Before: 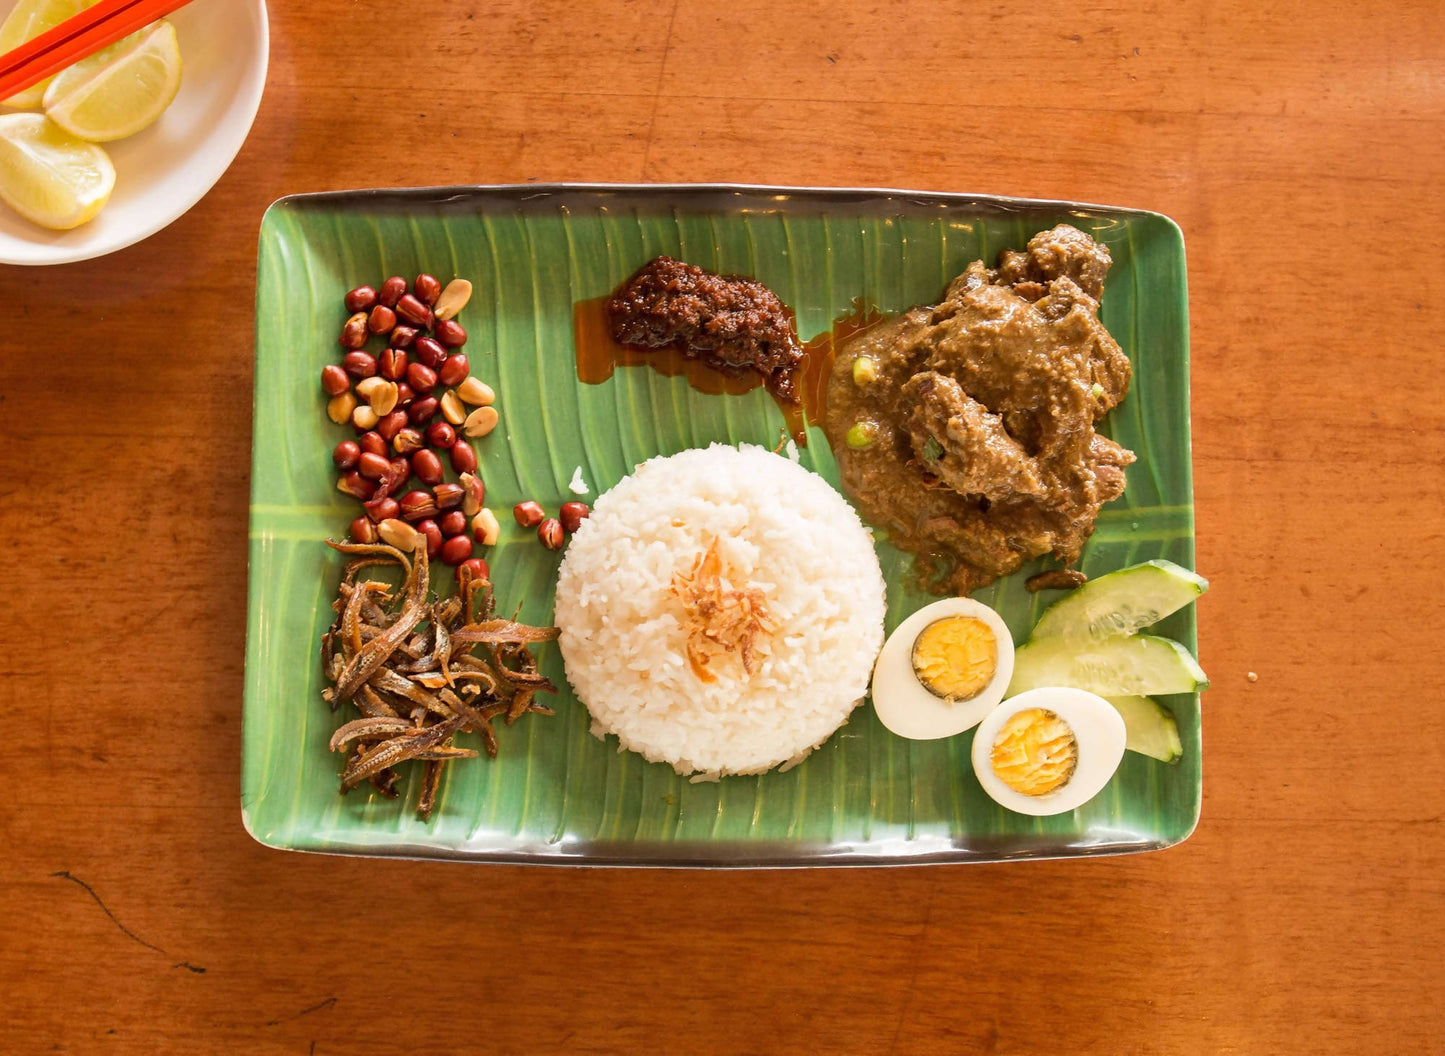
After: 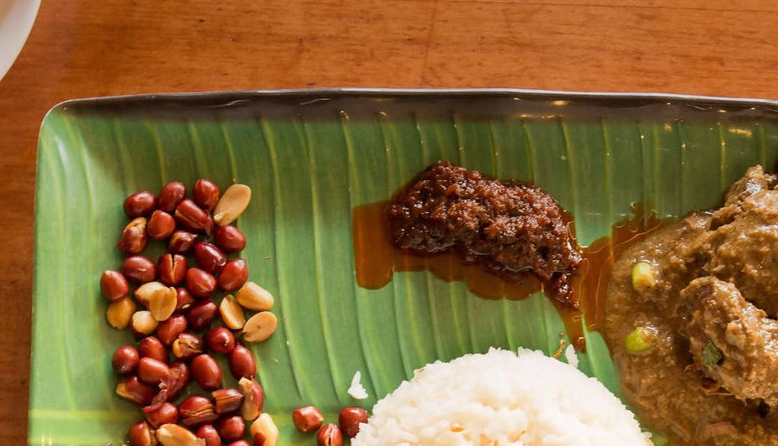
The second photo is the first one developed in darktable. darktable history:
crop: left 15.306%, top 9.065%, right 30.789%, bottom 48.638%
graduated density: on, module defaults
